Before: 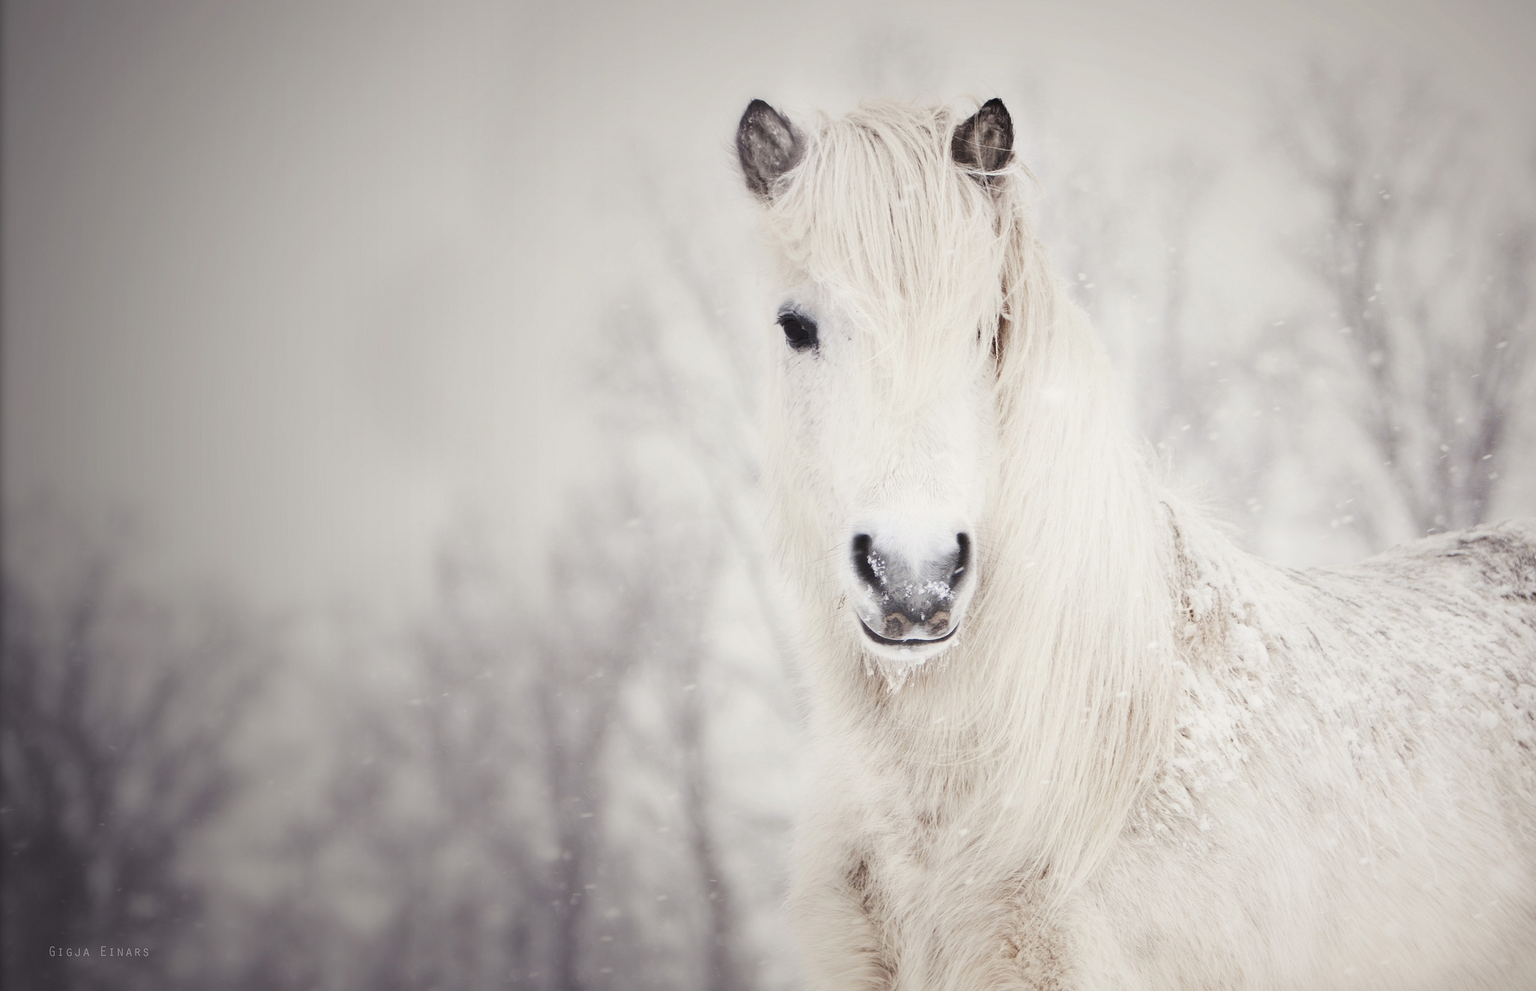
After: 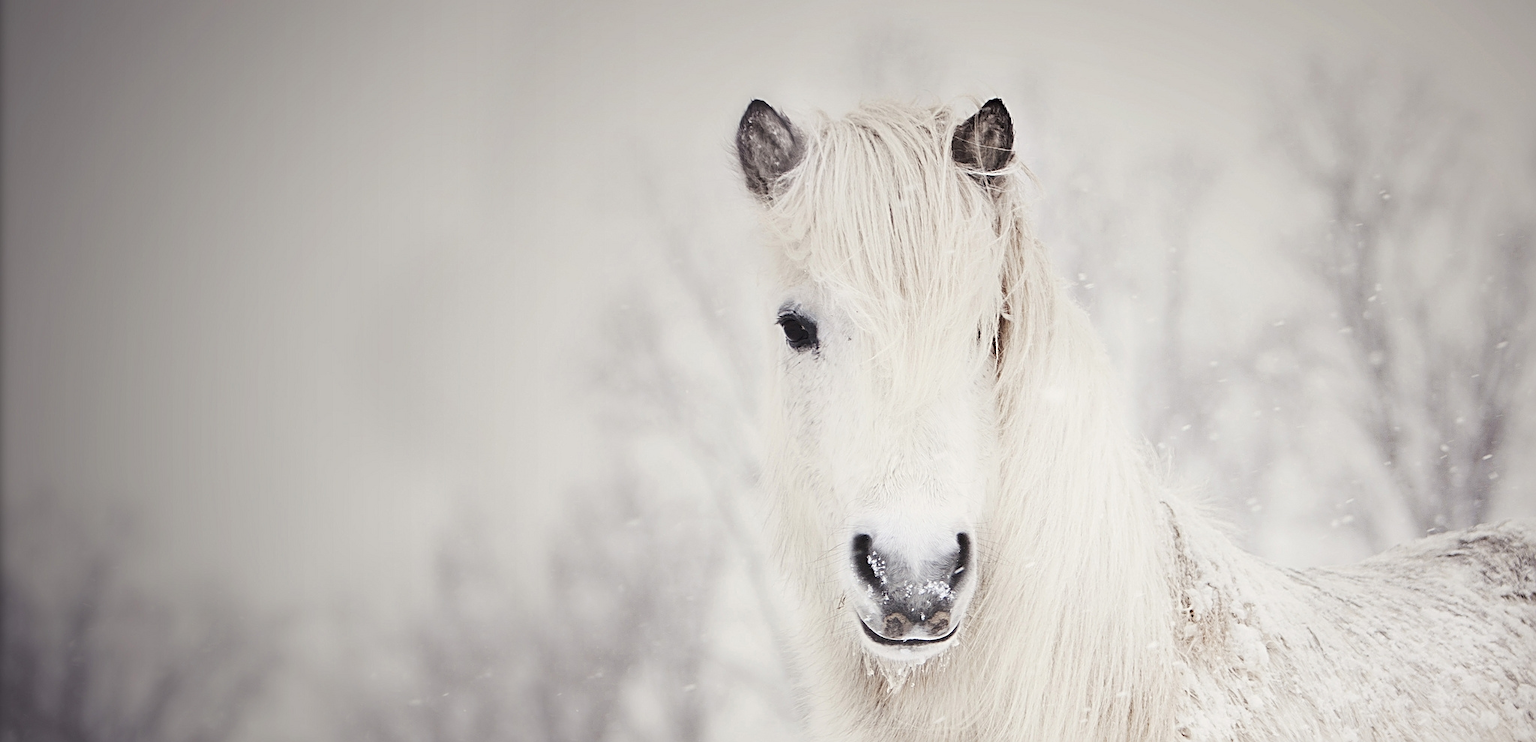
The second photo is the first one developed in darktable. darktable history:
sharpen: radius 2.549, amount 0.64
crop: bottom 24.984%
